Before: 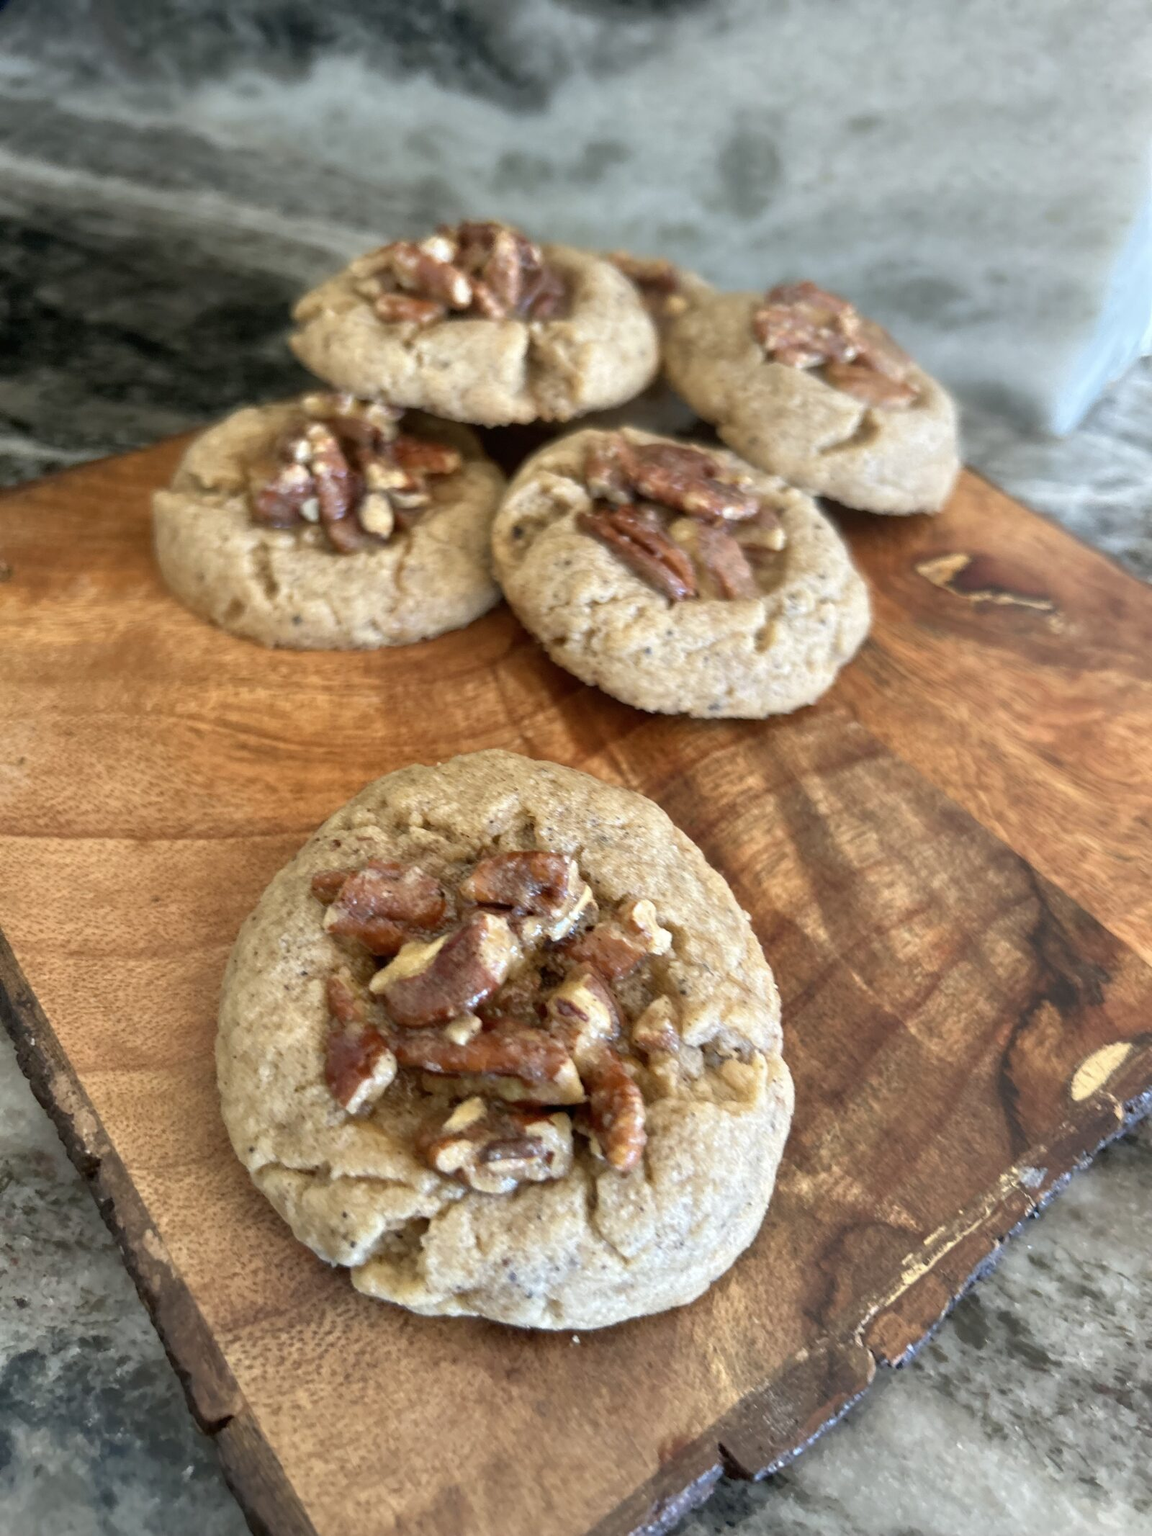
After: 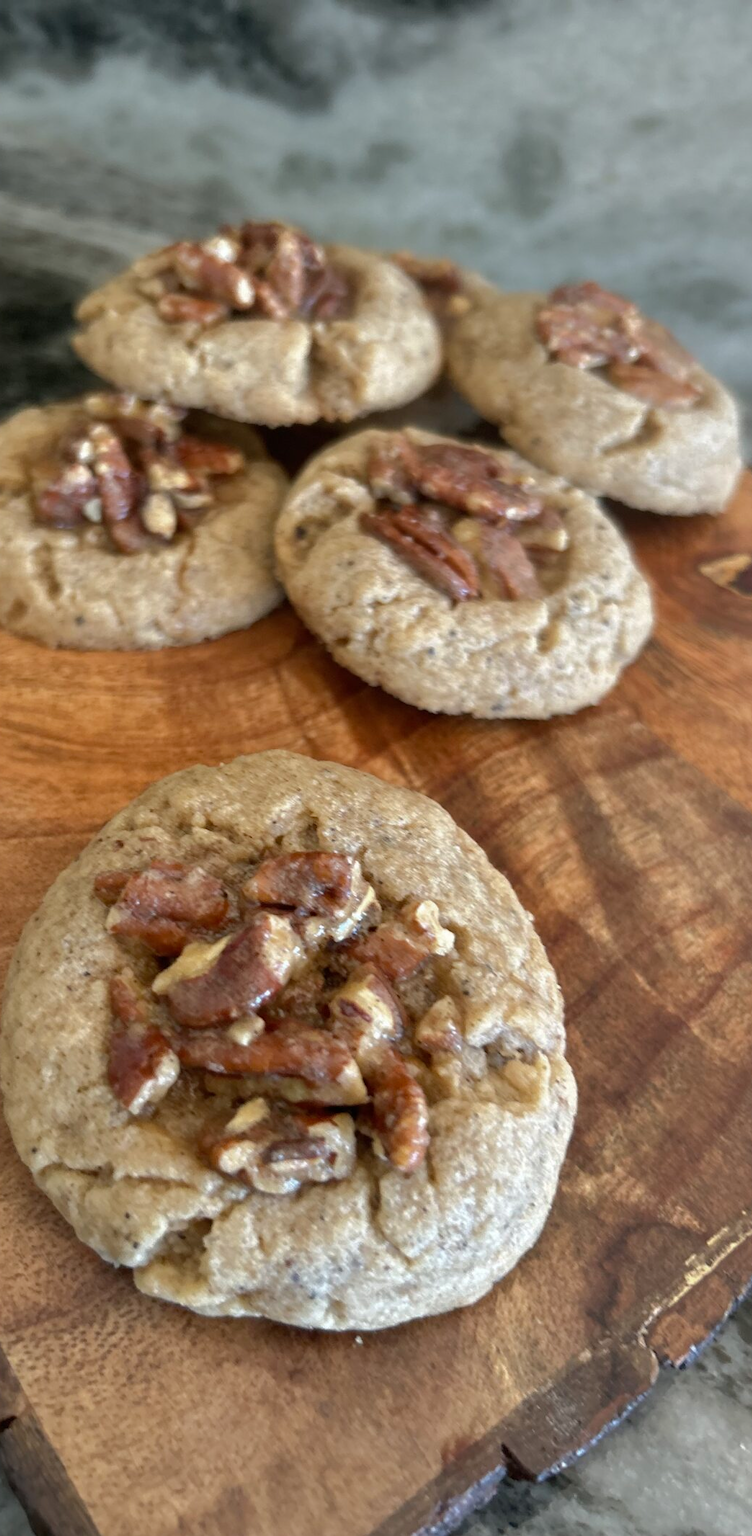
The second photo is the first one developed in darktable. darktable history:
crop and rotate: left 18.894%, right 15.837%
contrast brightness saturation: saturation -0.043
tone curve: curves: ch0 [(0, 0) (0.568, 0.517) (0.8, 0.717) (1, 1)]
